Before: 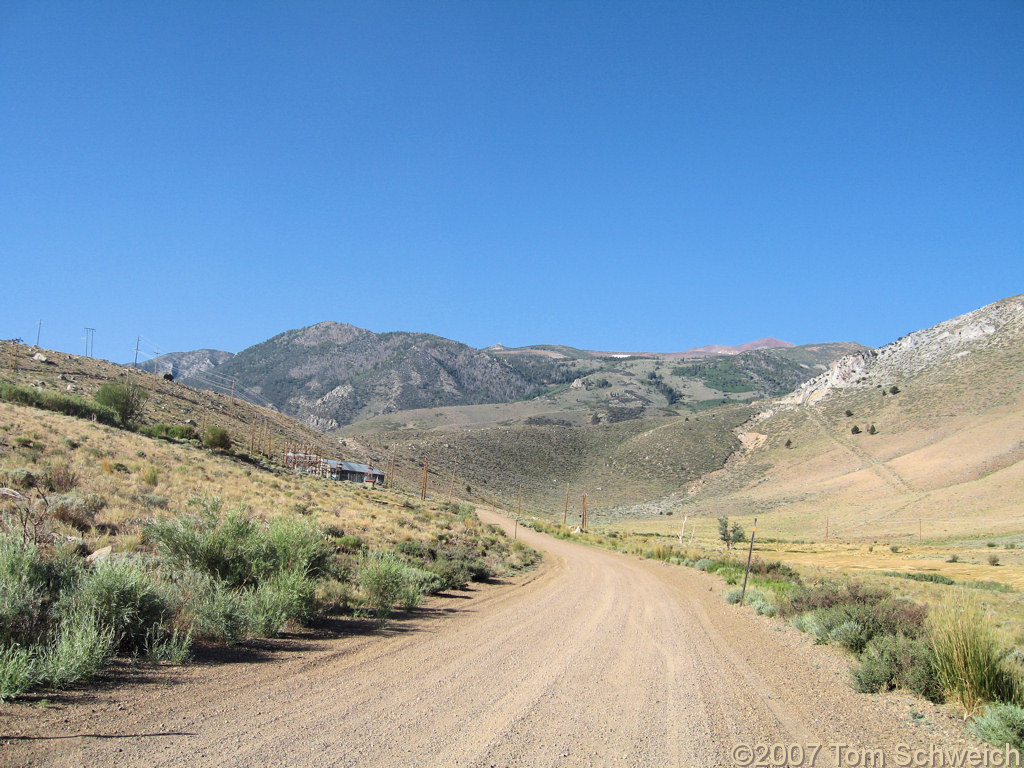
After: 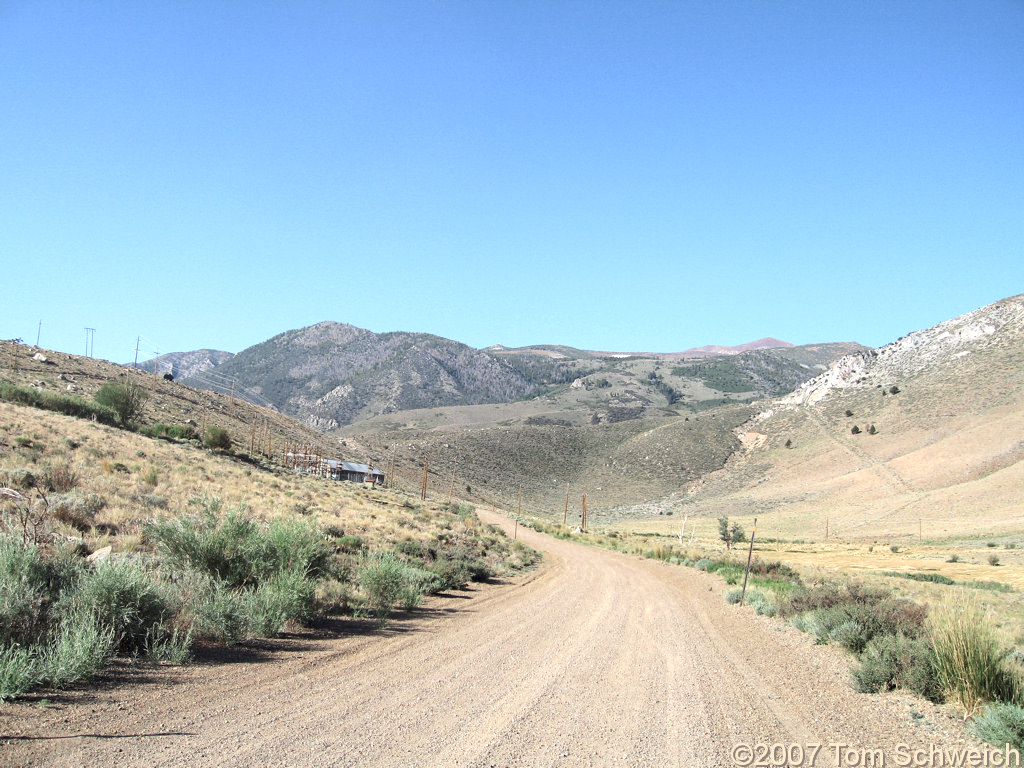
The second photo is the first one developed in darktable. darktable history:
exposure: exposure 0.407 EV, compensate highlight preservation false
color zones: curves: ch0 [(0, 0.5) (0.125, 0.4) (0.25, 0.5) (0.375, 0.4) (0.5, 0.4) (0.625, 0.6) (0.75, 0.6) (0.875, 0.5)]; ch1 [(0, 0.35) (0.125, 0.45) (0.25, 0.35) (0.375, 0.35) (0.5, 0.35) (0.625, 0.35) (0.75, 0.45) (0.875, 0.35)]; ch2 [(0, 0.6) (0.125, 0.5) (0.25, 0.5) (0.375, 0.6) (0.5, 0.6) (0.625, 0.5) (0.75, 0.5) (0.875, 0.5)]
